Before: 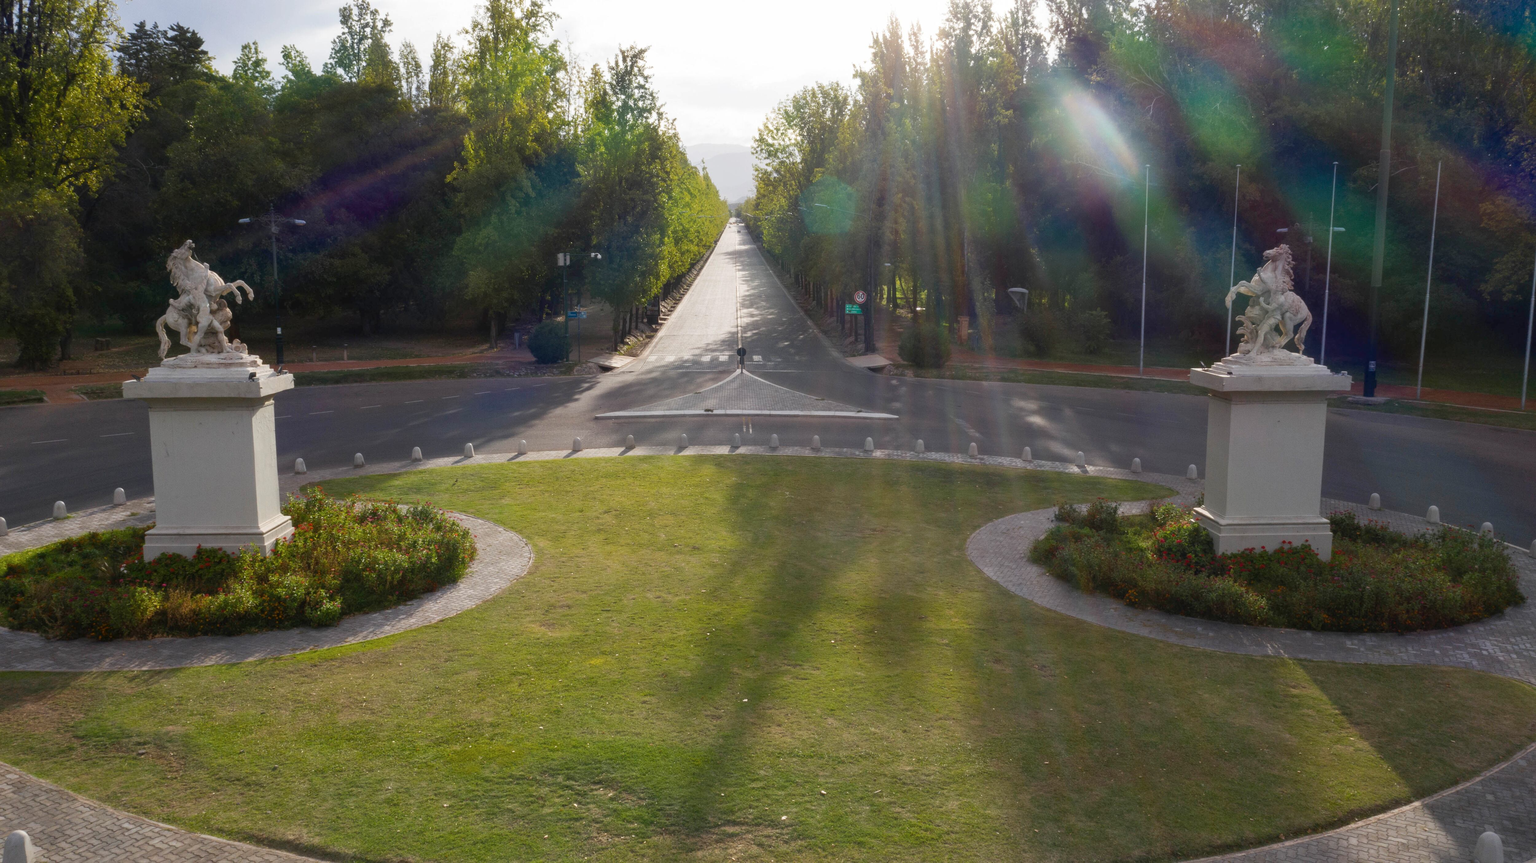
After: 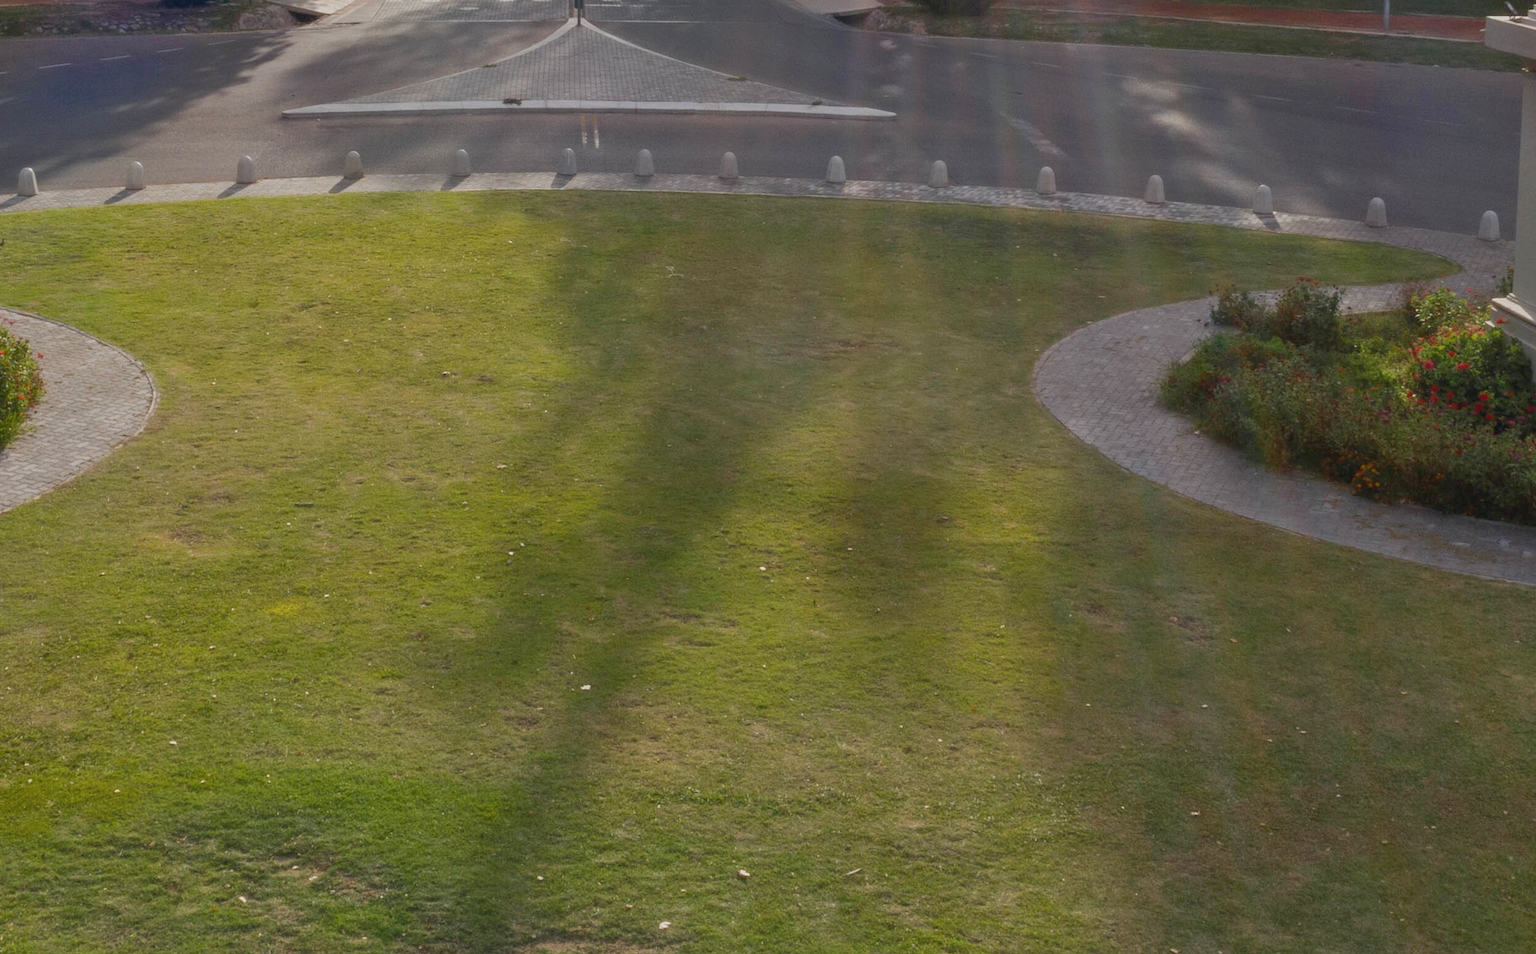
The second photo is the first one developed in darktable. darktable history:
crop: left 29.672%, top 41.786%, right 20.851%, bottom 3.487%
tone equalizer: -8 EV 0.25 EV, -7 EV 0.417 EV, -6 EV 0.417 EV, -5 EV 0.25 EV, -3 EV -0.25 EV, -2 EV -0.417 EV, -1 EV -0.417 EV, +0 EV -0.25 EV, edges refinement/feathering 500, mask exposure compensation -1.57 EV, preserve details guided filter
